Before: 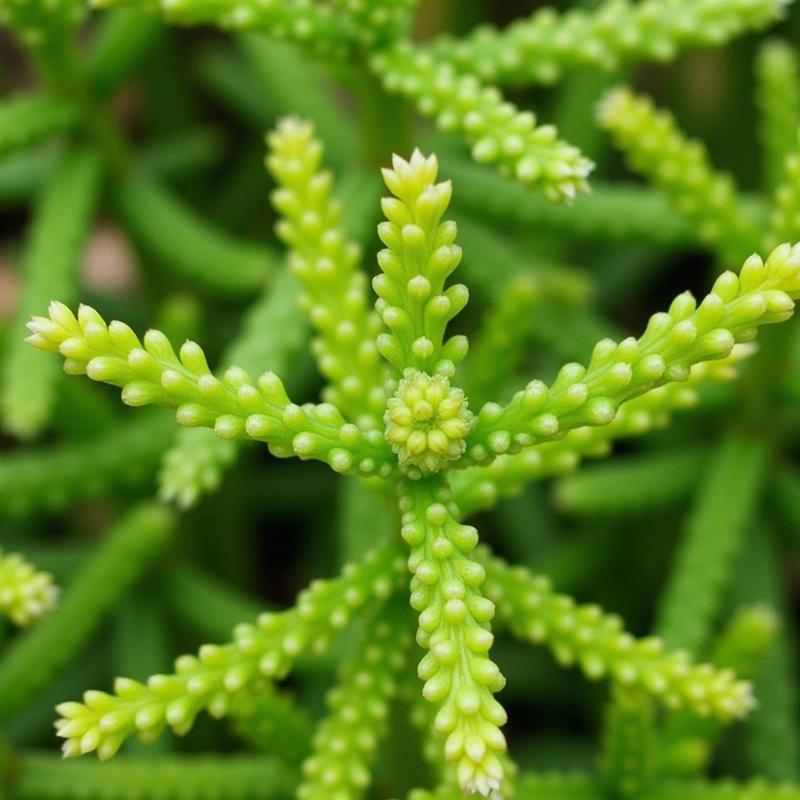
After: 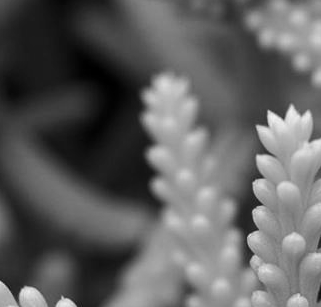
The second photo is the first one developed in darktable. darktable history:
crop: left 15.683%, top 5.43%, right 44.174%, bottom 56.107%
exposure: black level correction 0.006, exposure -0.225 EV, compensate highlight preservation false
color calibration: output gray [0.25, 0.35, 0.4, 0], illuminant as shot in camera, x 0.358, y 0.373, temperature 4628.91 K
tone equalizer: -8 EV -0.427 EV, -7 EV -0.428 EV, -6 EV -0.33 EV, -5 EV -0.225 EV, -3 EV 0.218 EV, -2 EV 0.33 EV, -1 EV 0.411 EV, +0 EV 0.444 EV, edges refinement/feathering 500, mask exposure compensation -1.57 EV, preserve details no
